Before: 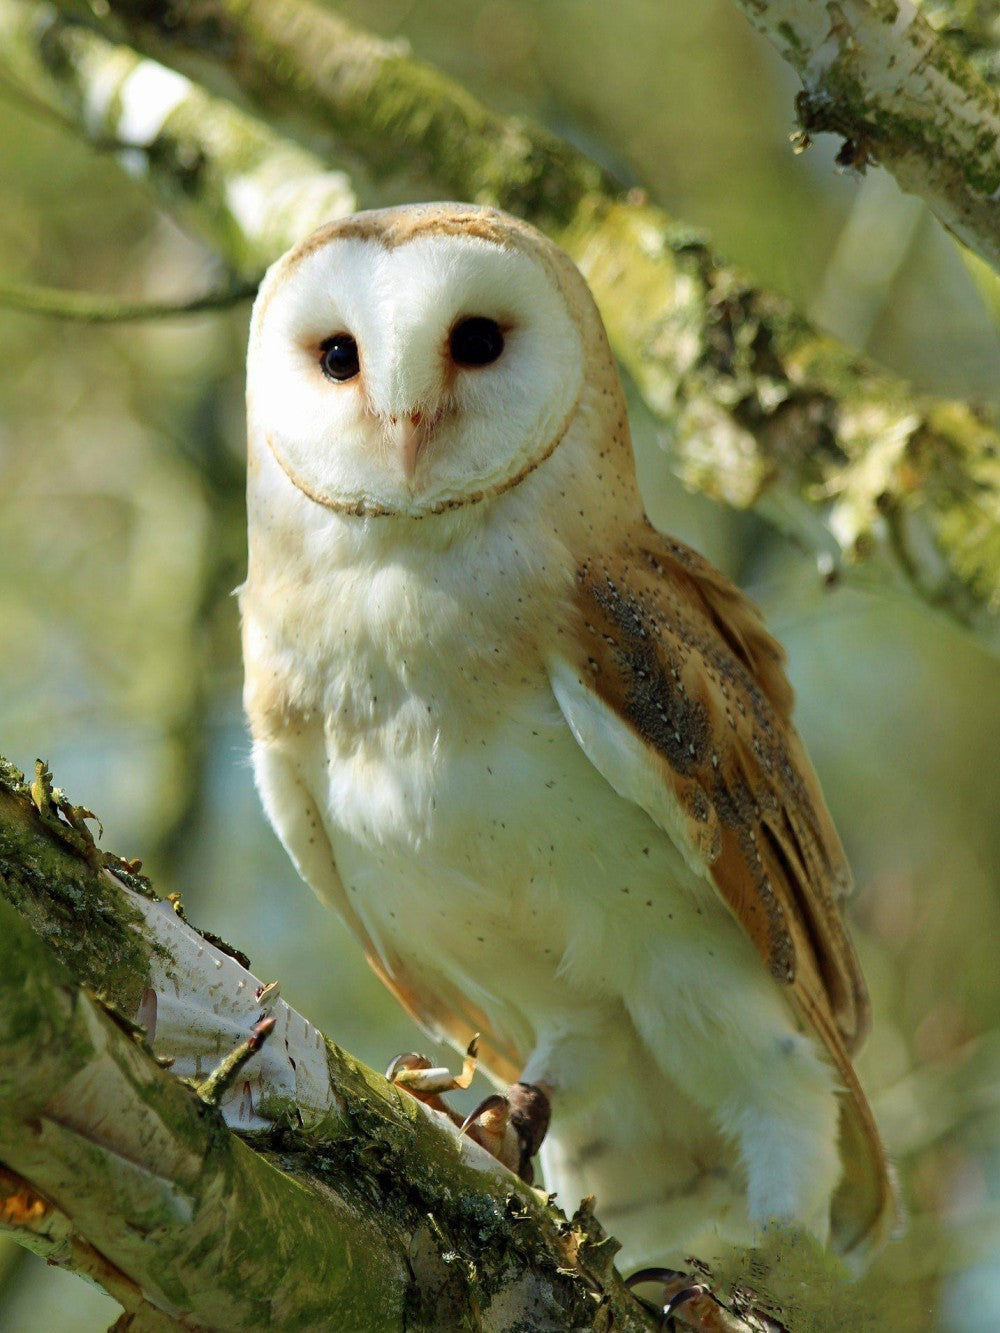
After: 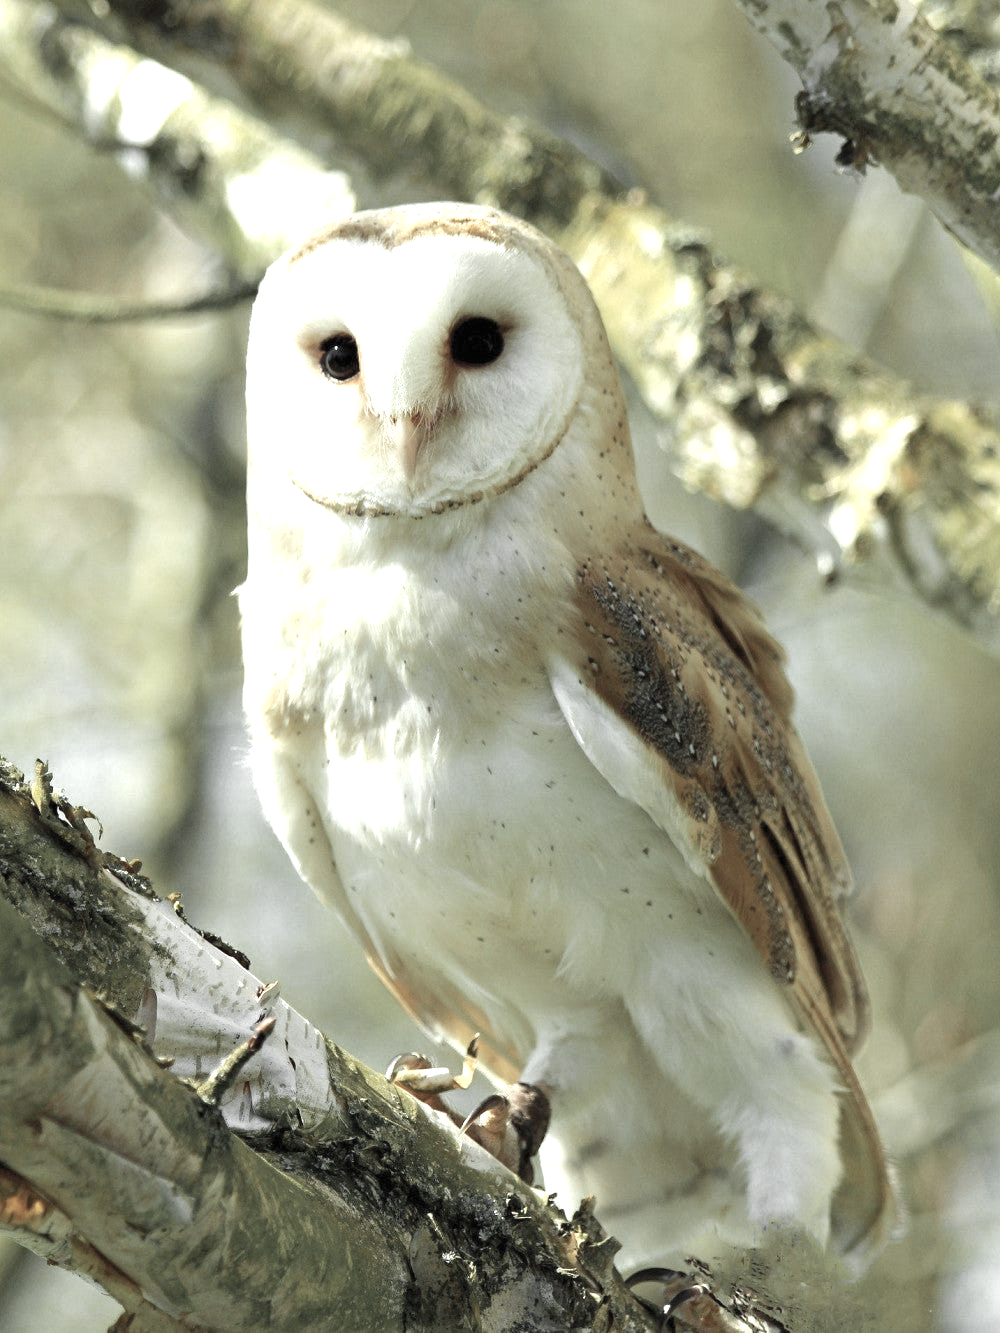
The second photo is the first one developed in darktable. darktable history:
color zones: curves: ch0 [(0, 0.613) (0.01, 0.613) (0.245, 0.448) (0.498, 0.529) (0.642, 0.665) (0.879, 0.777) (0.99, 0.613)]; ch1 [(0, 0.035) (0.121, 0.189) (0.259, 0.197) (0.415, 0.061) (0.589, 0.022) (0.732, 0.022) (0.857, 0.026) (0.991, 0.053)]
exposure: black level correction 0, exposure 1.2 EV, compensate exposure bias true, compensate highlight preservation false
color correction: highlights a* -5.94, highlights b* 11.19
